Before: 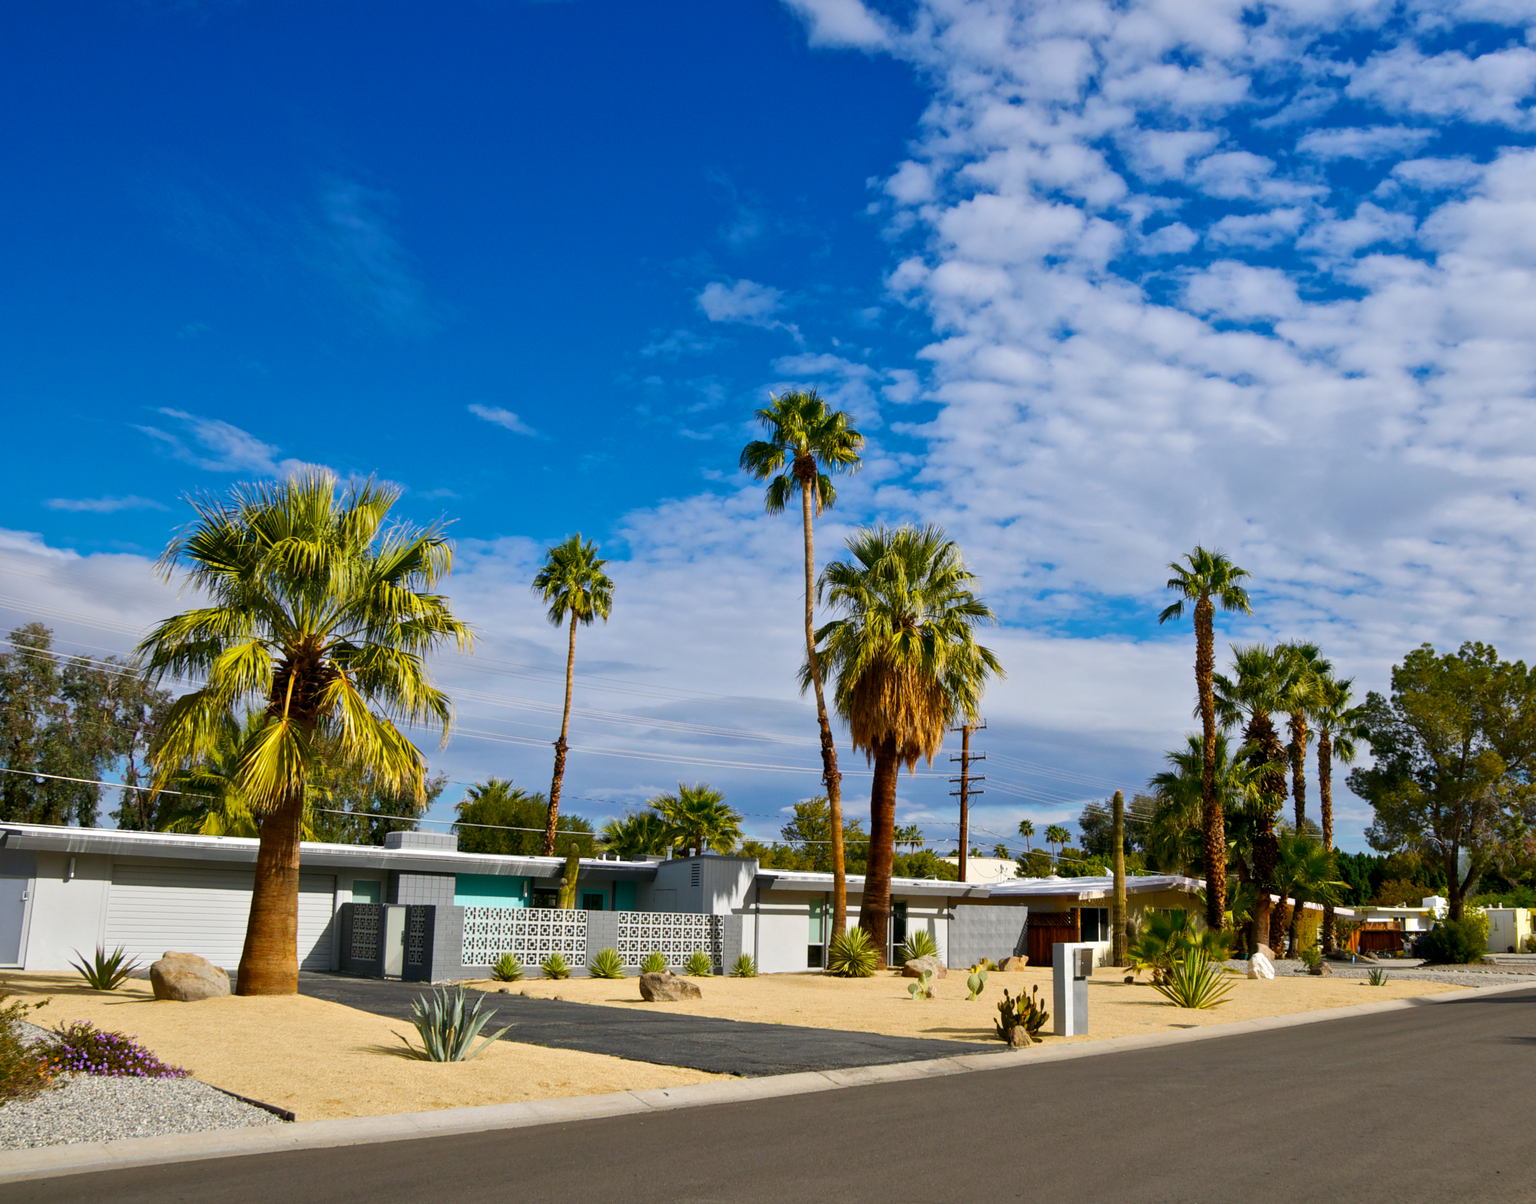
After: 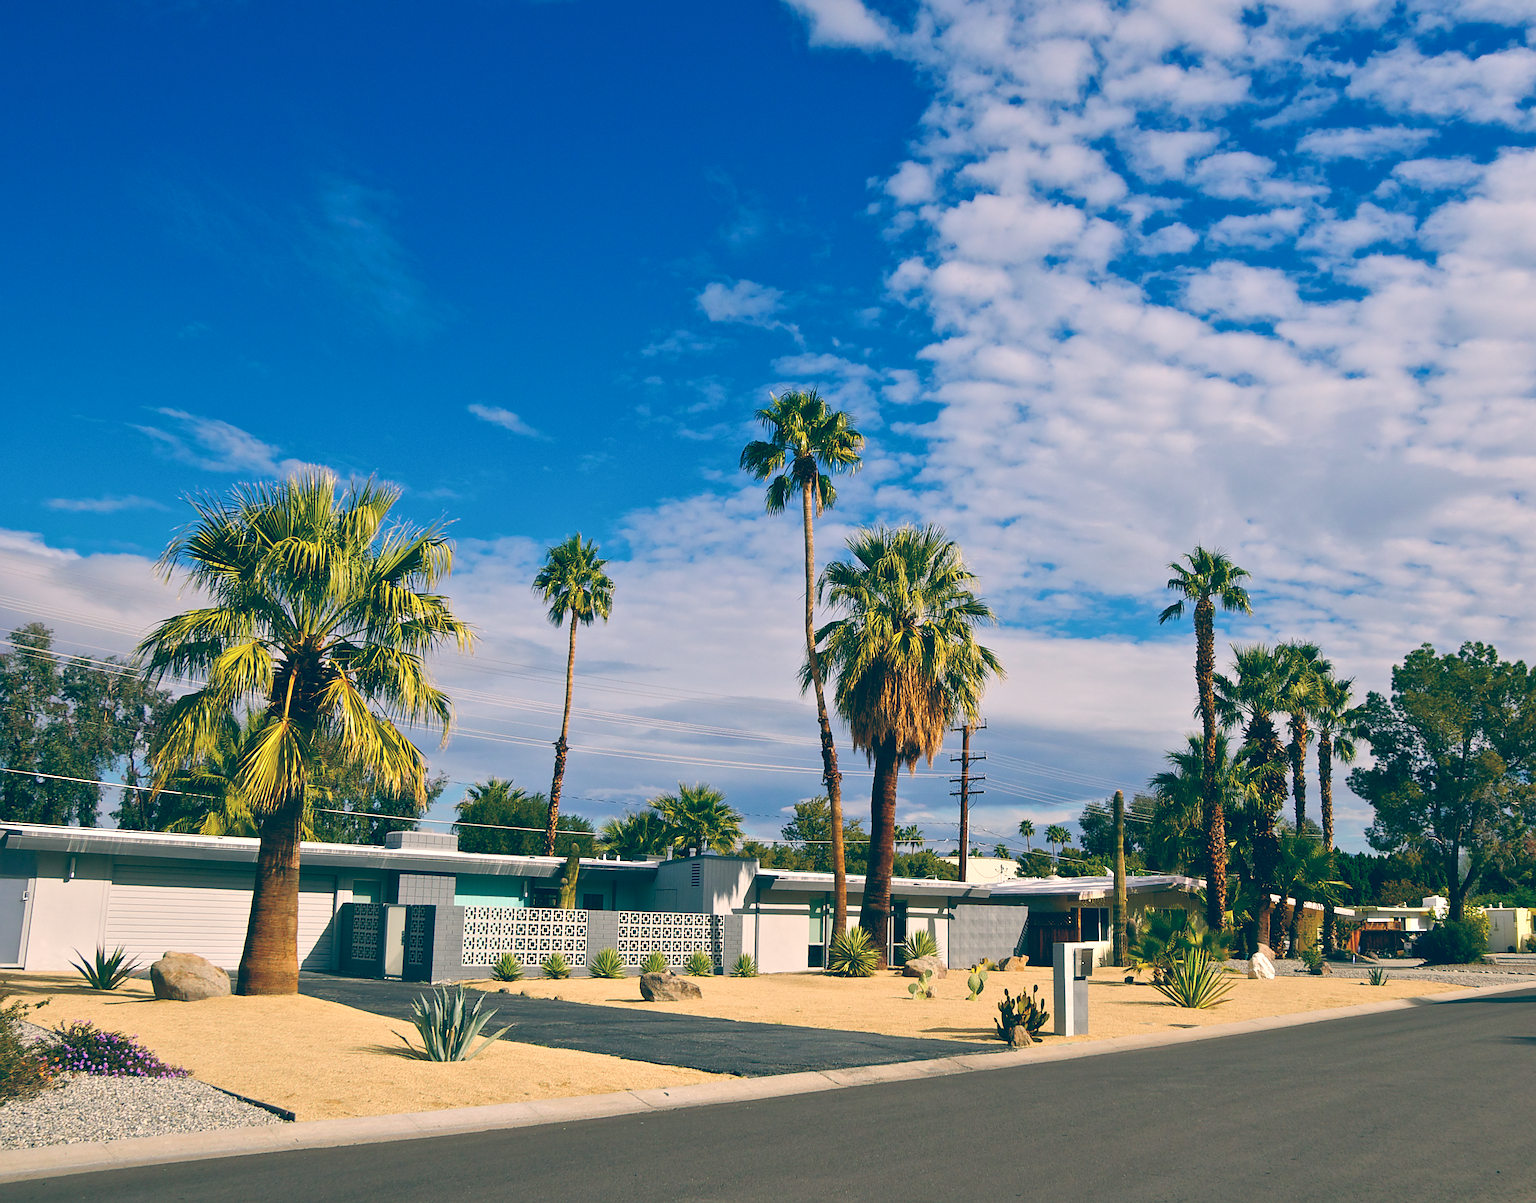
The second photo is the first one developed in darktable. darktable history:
color calibration: illuminant same as pipeline (D50), adaptation none (bypass)
sharpen: radius 1.4, amount 1.25, threshold 0.7
color balance: lift [1.006, 0.985, 1.002, 1.015], gamma [1, 0.953, 1.008, 1.047], gain [1.076, 1.13, 1.004, 0.87]
